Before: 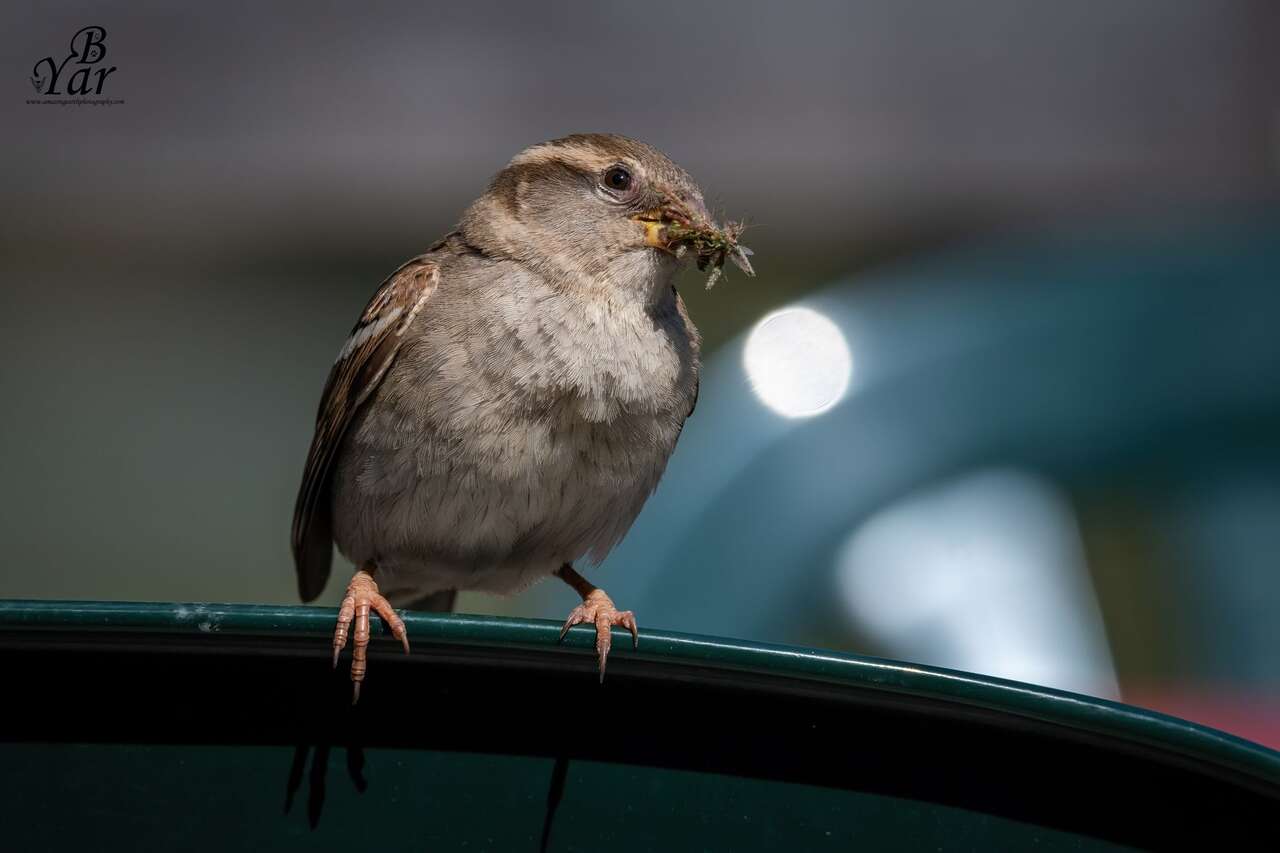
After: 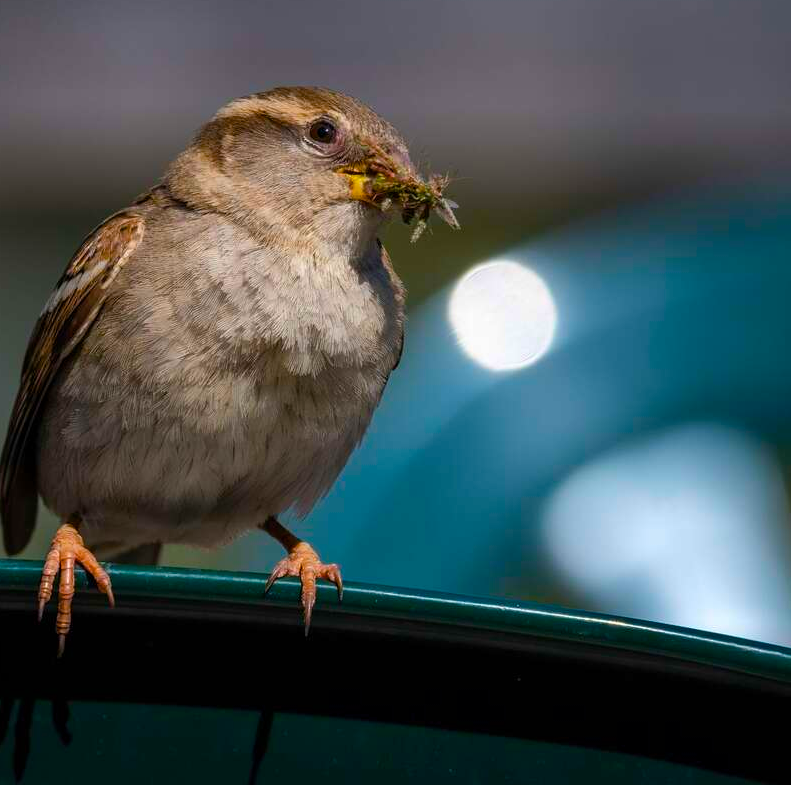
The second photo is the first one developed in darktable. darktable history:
color balance rgb: linear chroma grading › global chroma 20.181%, perceptual saturation grading › global saturation 29.608%, global vibrance 20%
levels: mode automatic, levels [0.073, 0.497, 0.972]
crop and rotate: left 23.124%, top 5.645%, right 15.033%, bottom 2.307%
